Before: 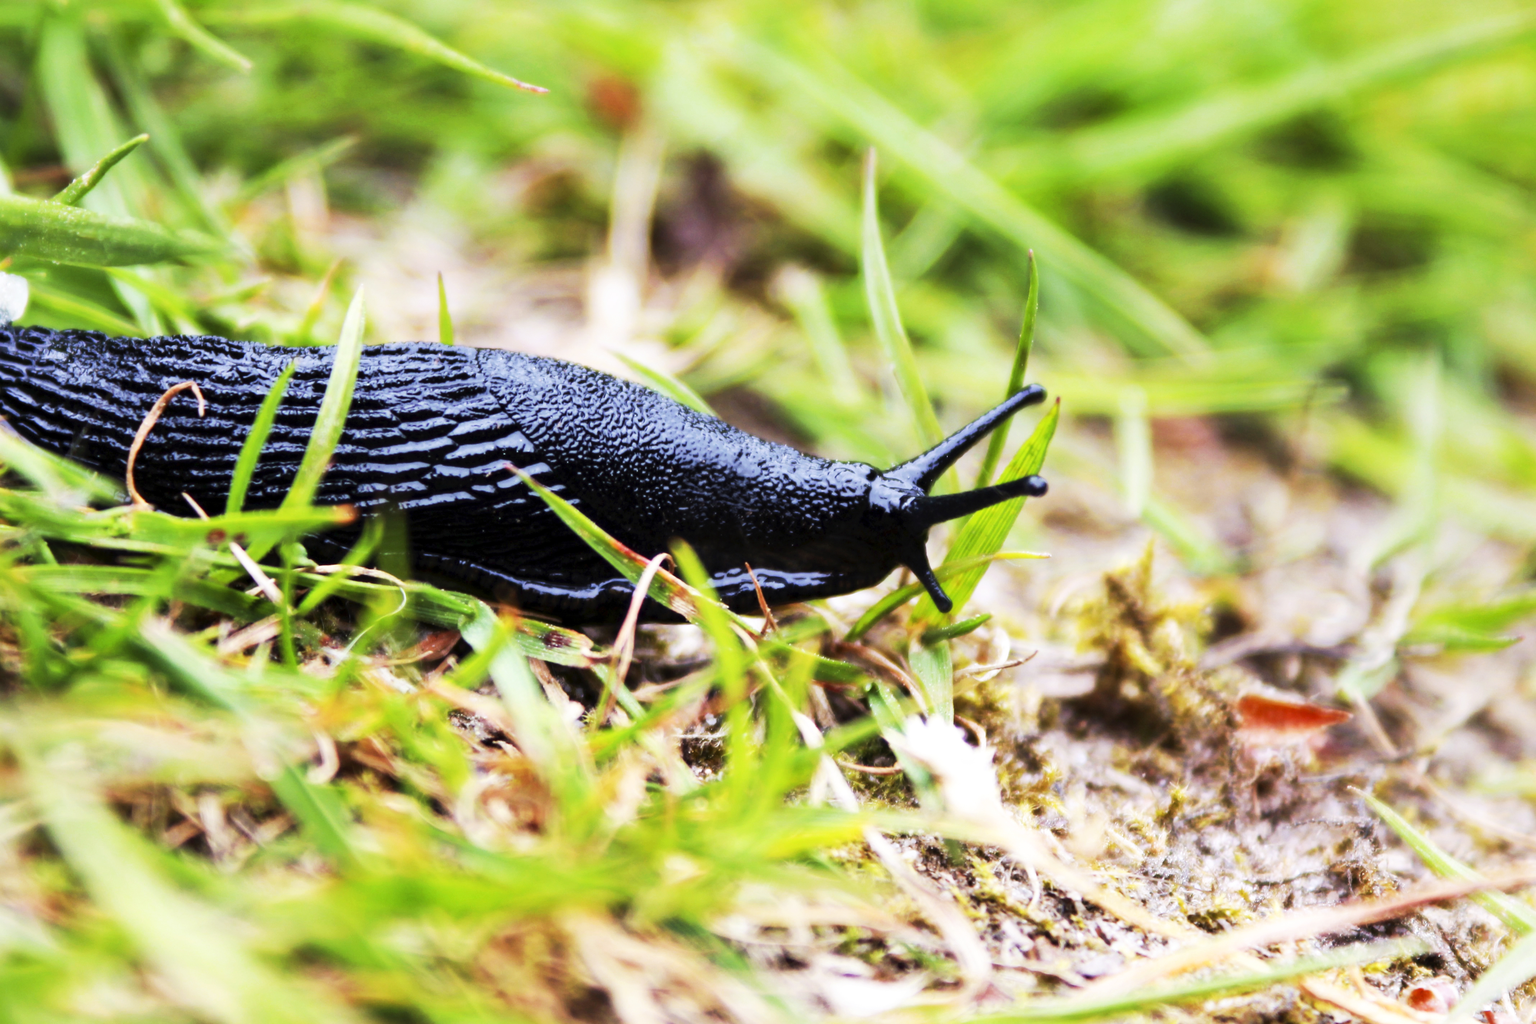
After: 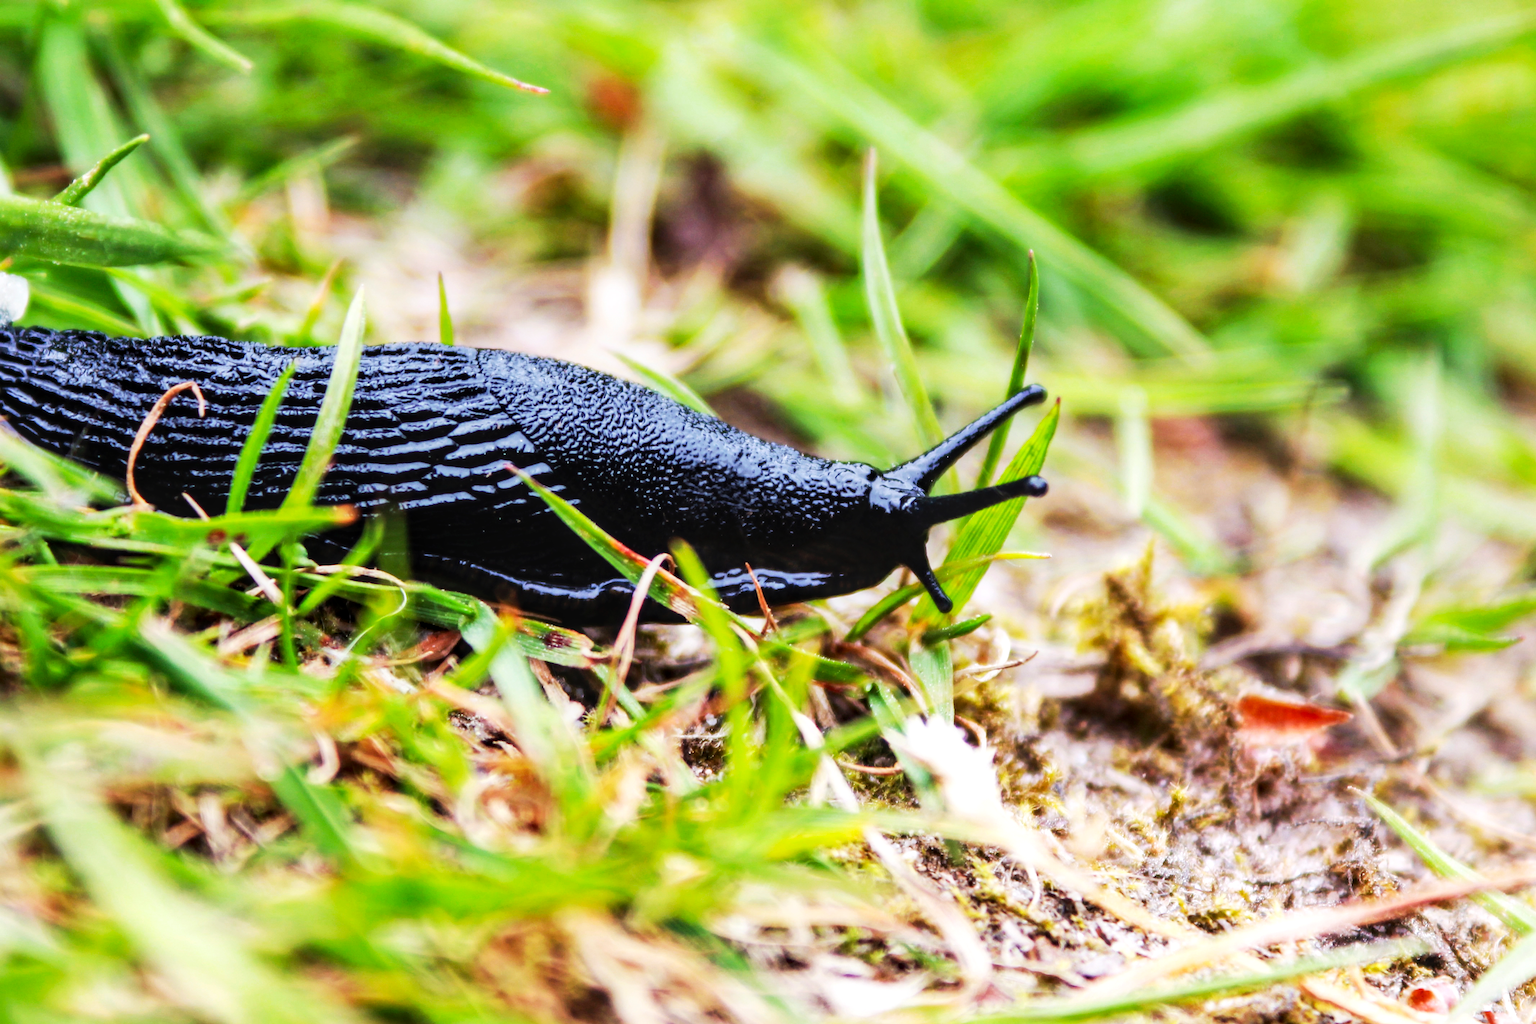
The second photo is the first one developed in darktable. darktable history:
local contrast: on, module defaults
sharpen: amount 0.204
